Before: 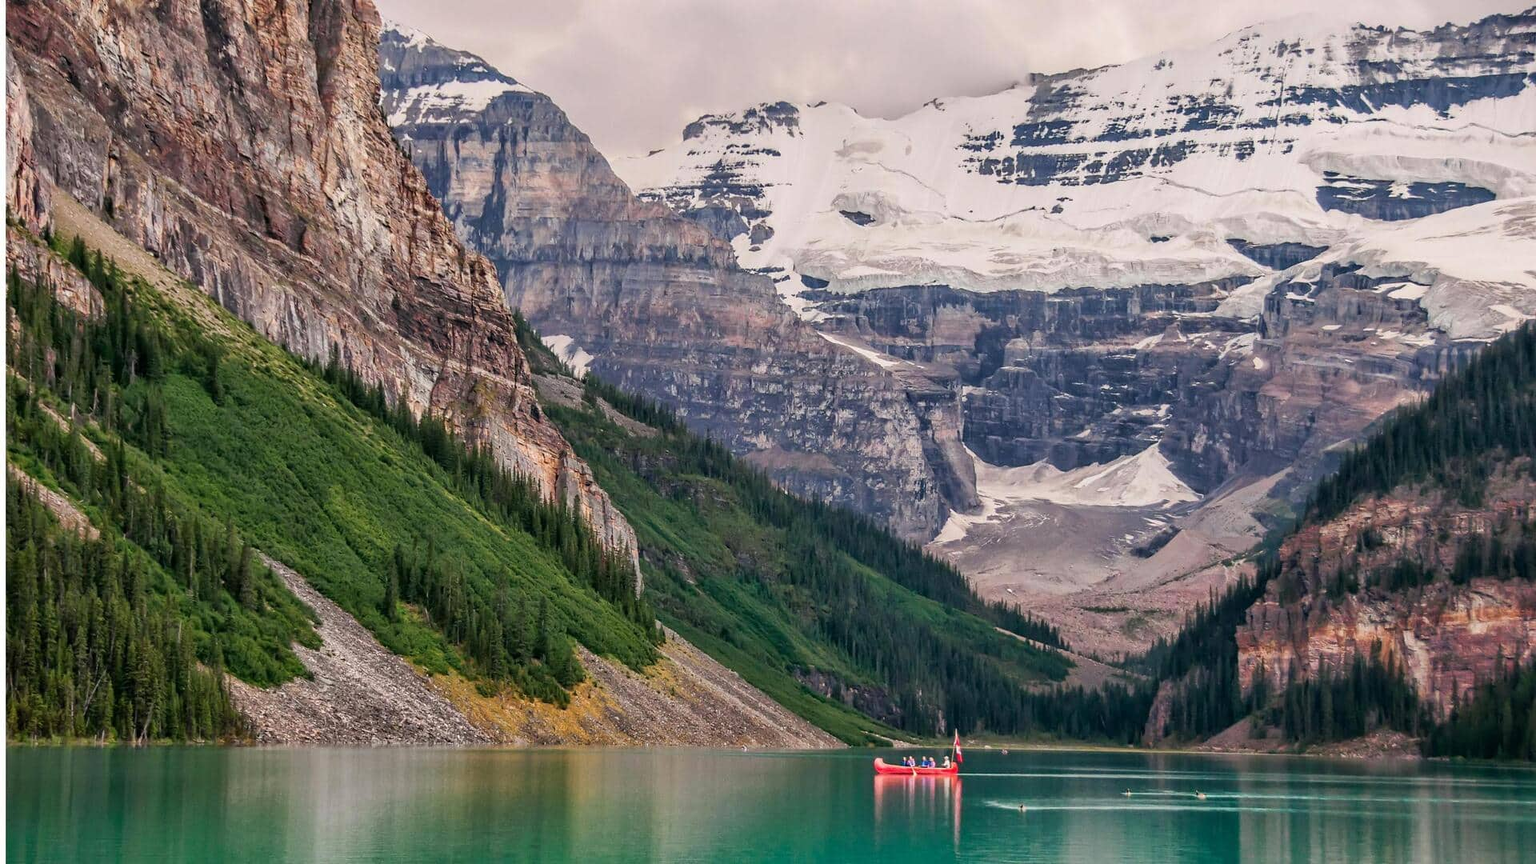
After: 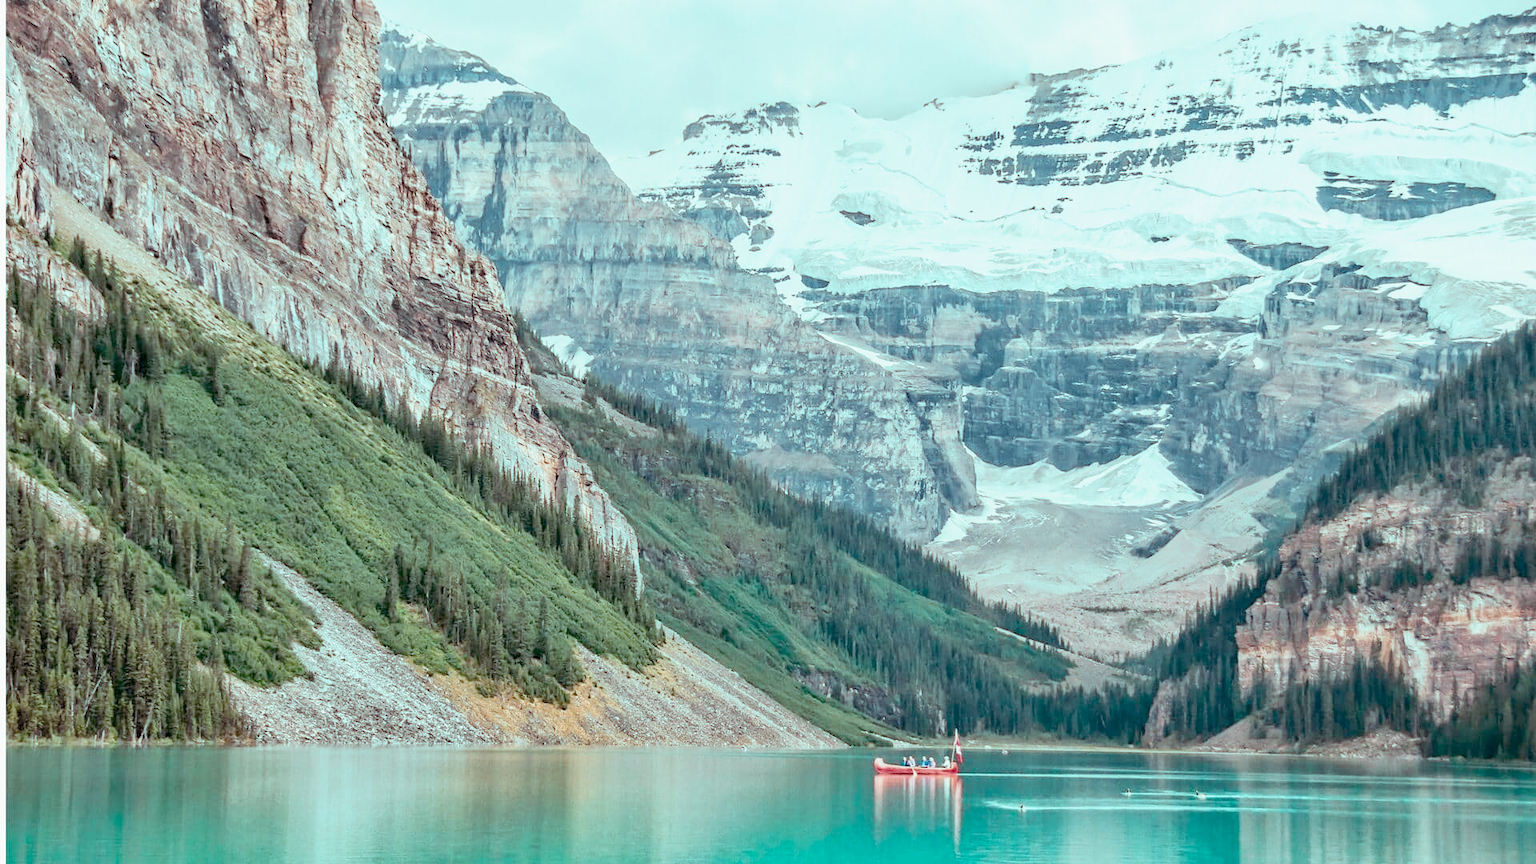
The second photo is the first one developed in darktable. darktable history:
tone curve: curves: ch0 [(0, 0) (0.003, 0) (0.011, 0.001) (0.025, 0.003) (0.044, 0.006) (0.069, 0.009) (0.1, 0.013) (0.136, 0.032) (0.177, 0.067) (0.224, 0.121) (0.277, 0.185) (0.335, 0.255) (0.399, 0.333) (0.468, 0.417) (0.543, 0.508) (0.623, 0.606) (0.709, 0.71) (0.801, 0.819) (0.898, 0.926) (1, 1)], preserve colors none
color look up table: target L [88.71, 79.3, 69.46, 67.31, 52.26, 32.99, 199.32, 97.46, 90.39, 78.25, 74.87, 80.19, 64.24, 64.45, 63.34, 52.52, 44.3, 46.94, 43.46, 33.81, 28.27, 85.91, 80.78, 80.63, 74.66, 50.2, 46.19, 46.04, 49.91, 42.67, 30.88, 25.72, 22.97, 23.02, 20.86, 17.66, 13.77, 11.58, 10.69, 81.66, 81.72, 81.26, 81.26, 81.31, 73.68, 65.58, 65.62, 50.27, 41.98], target a [-19.41, -13.38, -24.75, -47.86, -39.38, -6.183, 0, 0, -20.78, 2.443, 2.851, -9.024, 27.08, 18.02, 12.69, 27.63, 35.59, 34.22, 33.65, 28.15, 12.32, -18.02, -10.22, -14.59, -11.67, -3.816, 30.83, 14.64, -9.047, 1.811, 3.532, 2.174, 9.394, 7.879, 0.393, -1.347, -2.153, -4.005, -6.647, -17.25, -23.87, -17, -20.25, -19.98, -39.81, -7.871, -27.02, -17.54, -12.63], target b [-4.942, -3.233, 37.7, 16.67, 18.72, 11.45, 0, 0.002, -5.585, 54.2, 52.37, -2.283, 46.39, 48.32, 11.6, 40.29, 23.9, 4.628, 17.84, 18.83, 8.366, -4.638, -2.729, -3.497, -2.917, -21.14, -3.873, -20.57, -38.12, -1.288, -36.5, -1.897, -8.619, -31.46, -0.93, -3.729, -5.415, -4.405, -4.862, -4.117, -8.258, -5.733, -6.151, -8.159, -7.756, -1.571, -23.62, -24.72, -21.92], num patches 49
